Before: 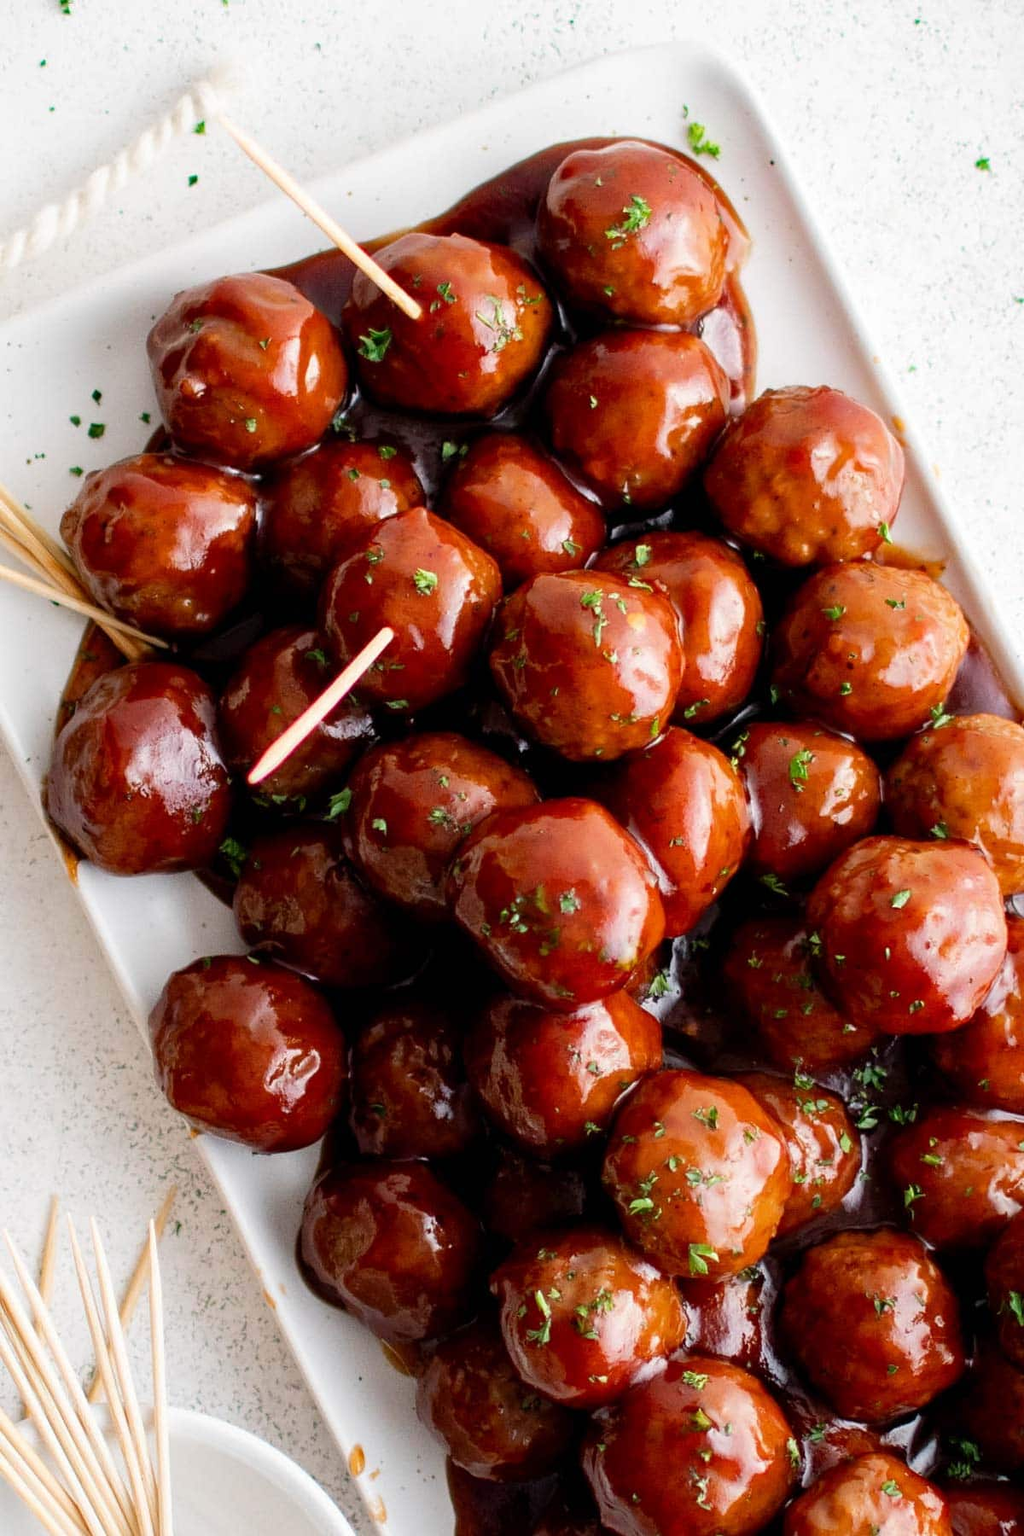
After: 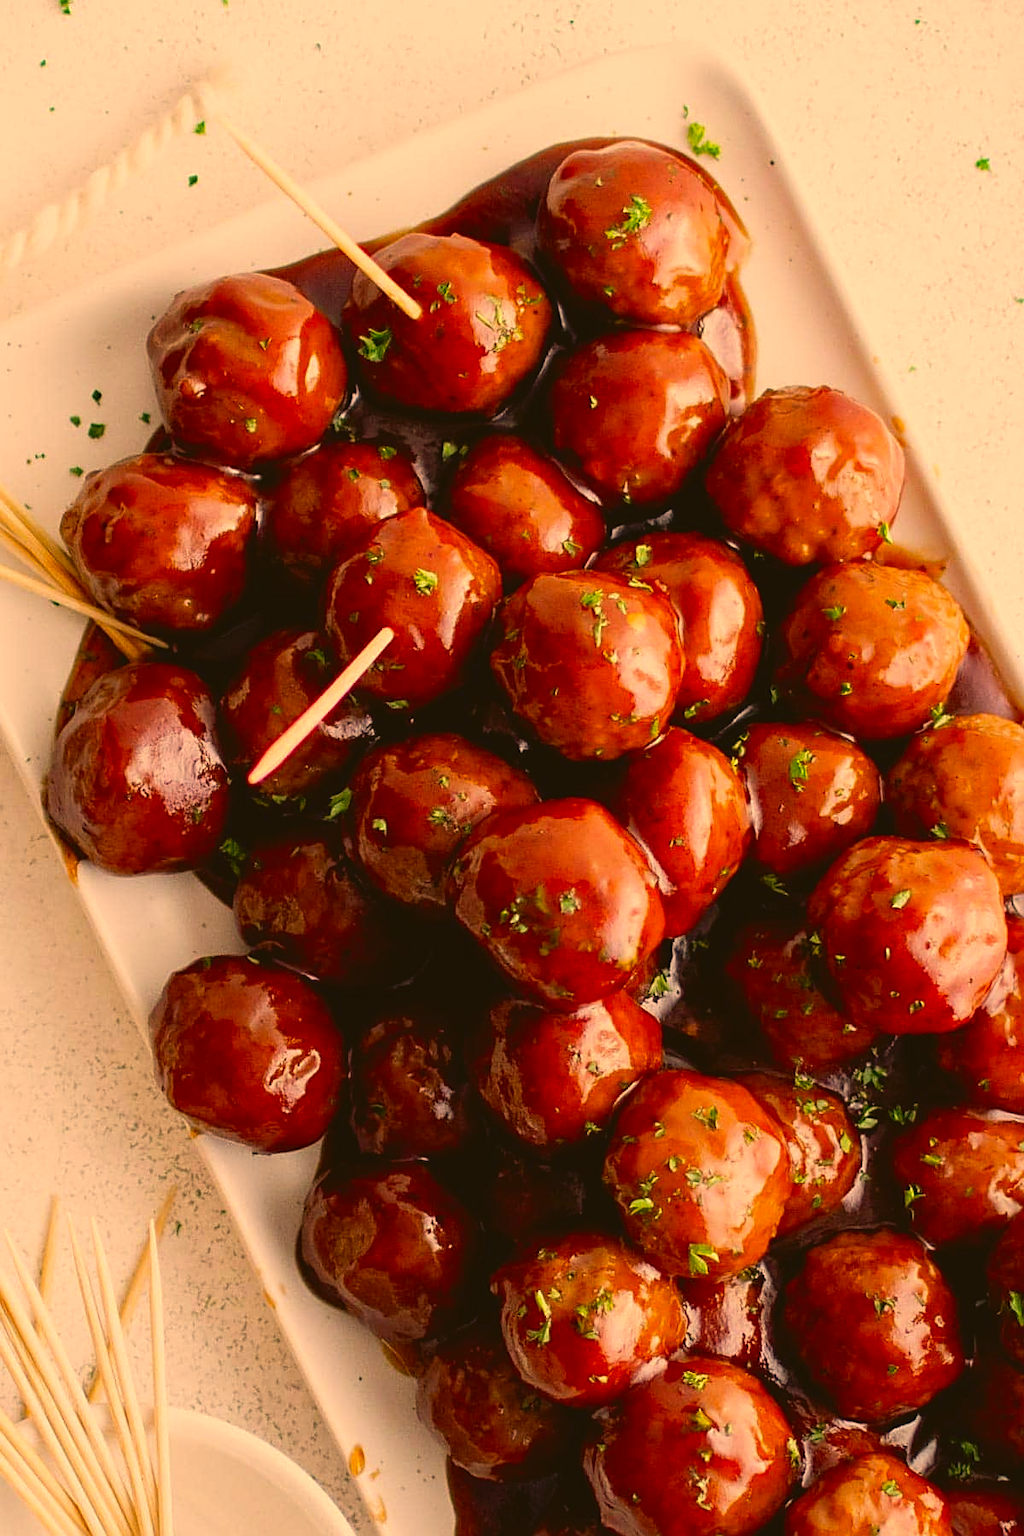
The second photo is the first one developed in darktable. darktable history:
color correction: highlights a* 18.24, highlights b* 36.1, shadows a* 1.74, shadows b* 6.02, saturation 1.02
contrast brightness saturation: contrast -0.126
sharpen: on, module defaults
